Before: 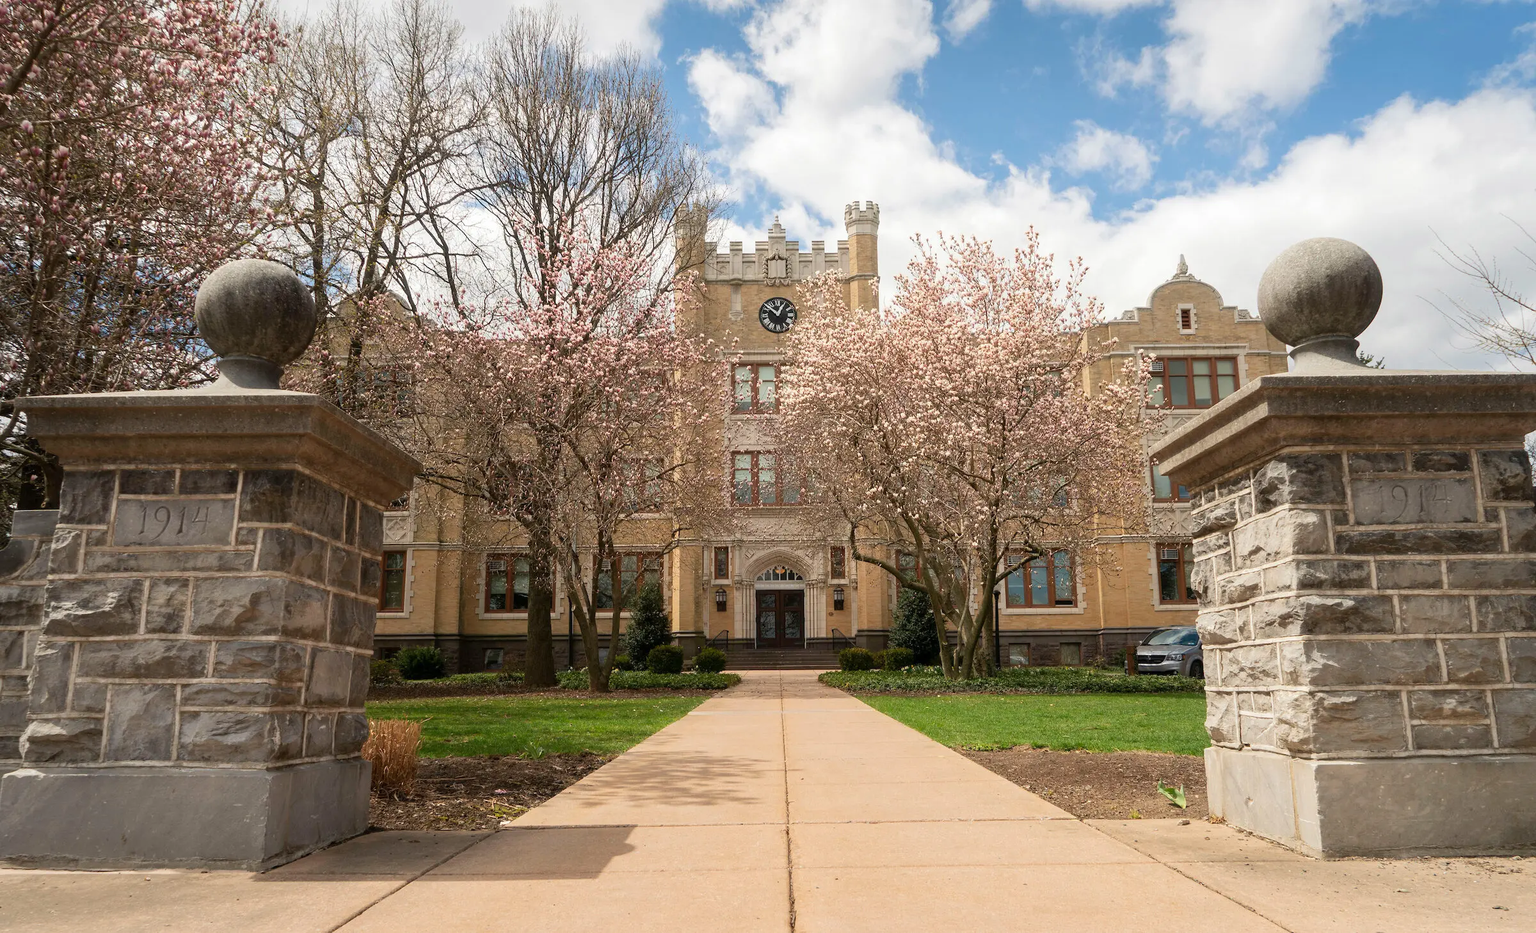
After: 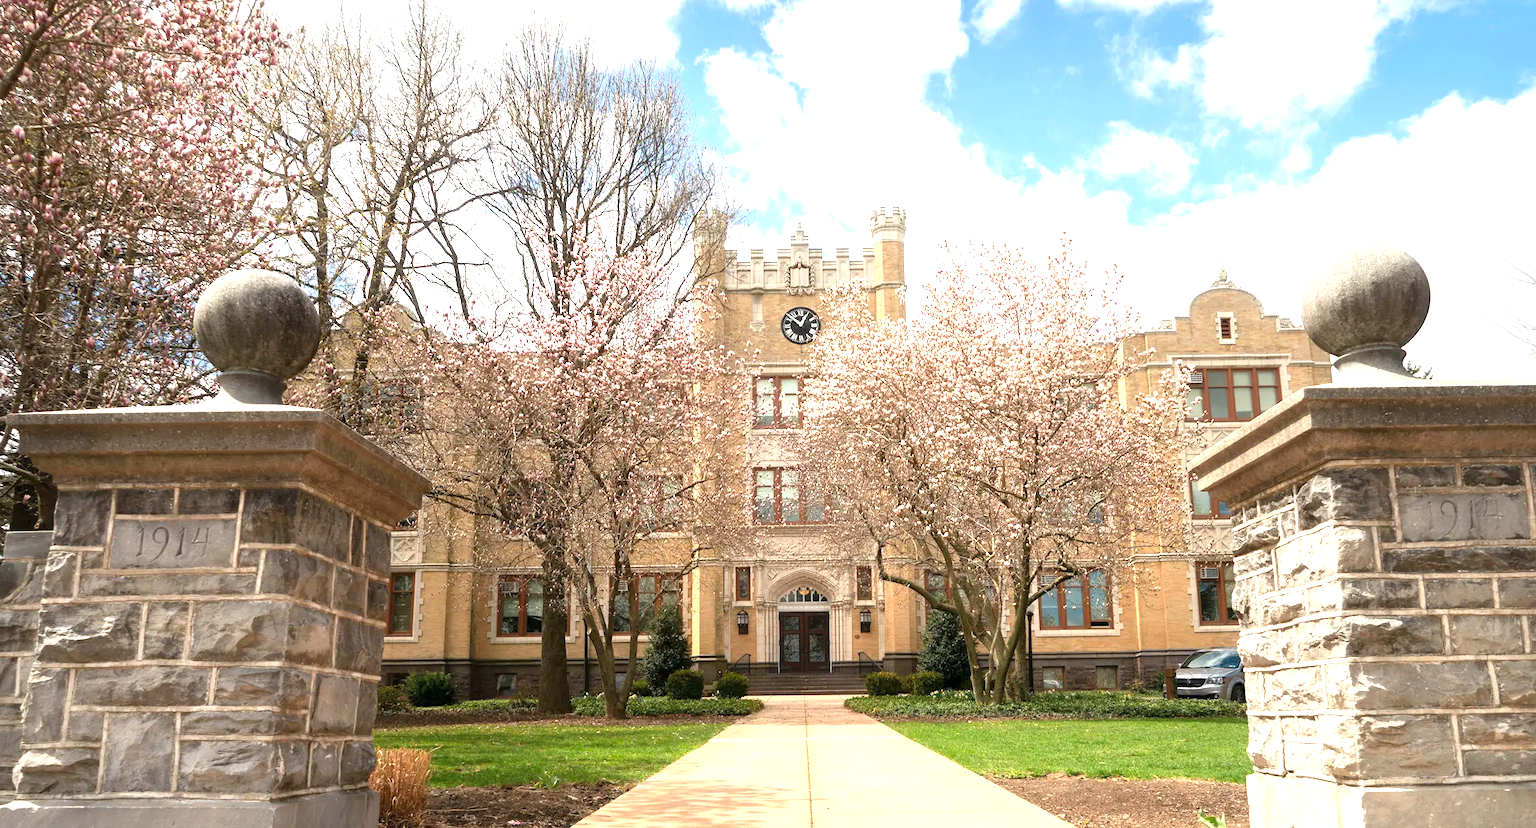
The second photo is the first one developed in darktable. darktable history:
exposure: exposure 1.089 EV, compensate highlight preservation false
crop and rotate: angle 0.2°, left 0.275%, right 3.127%, bottom 14.18%
